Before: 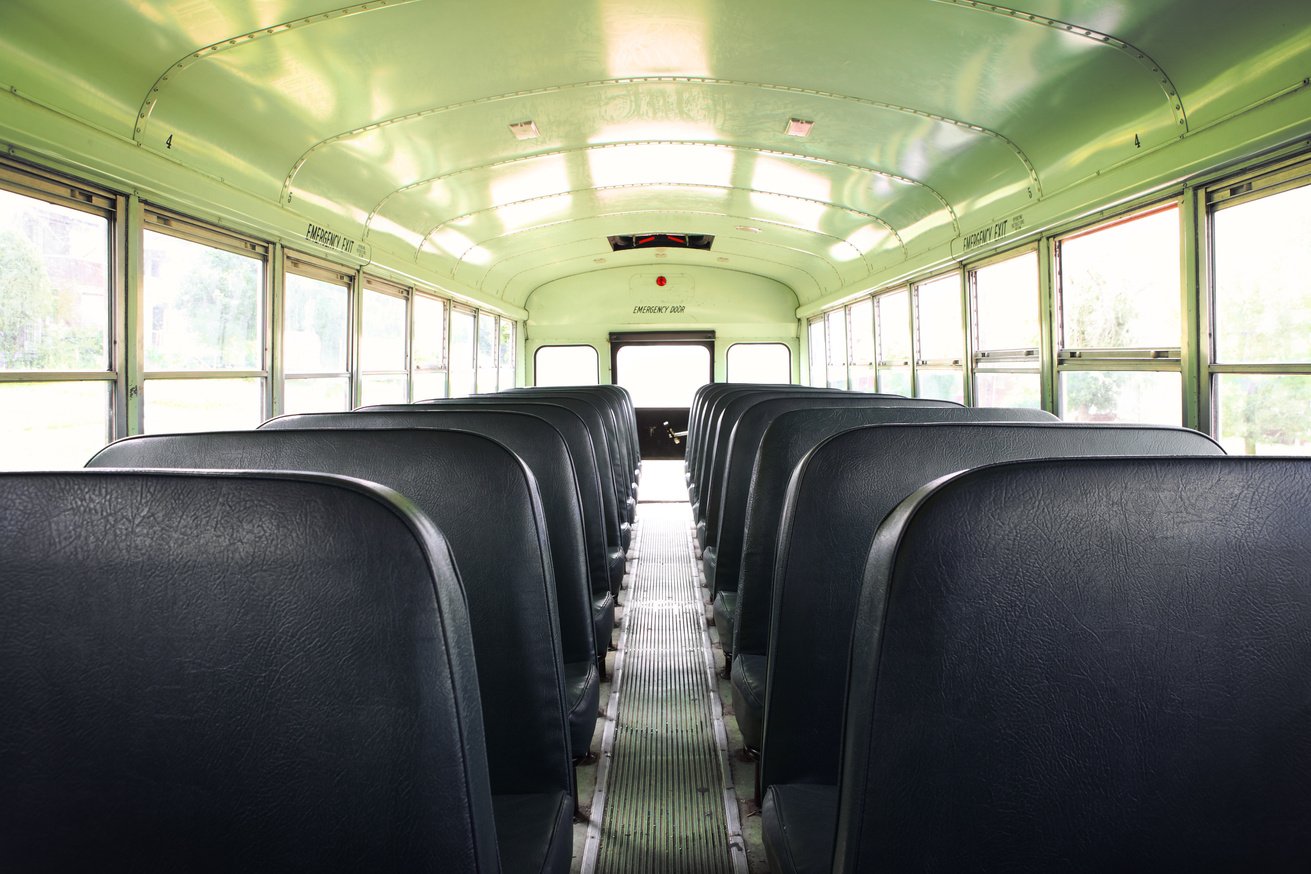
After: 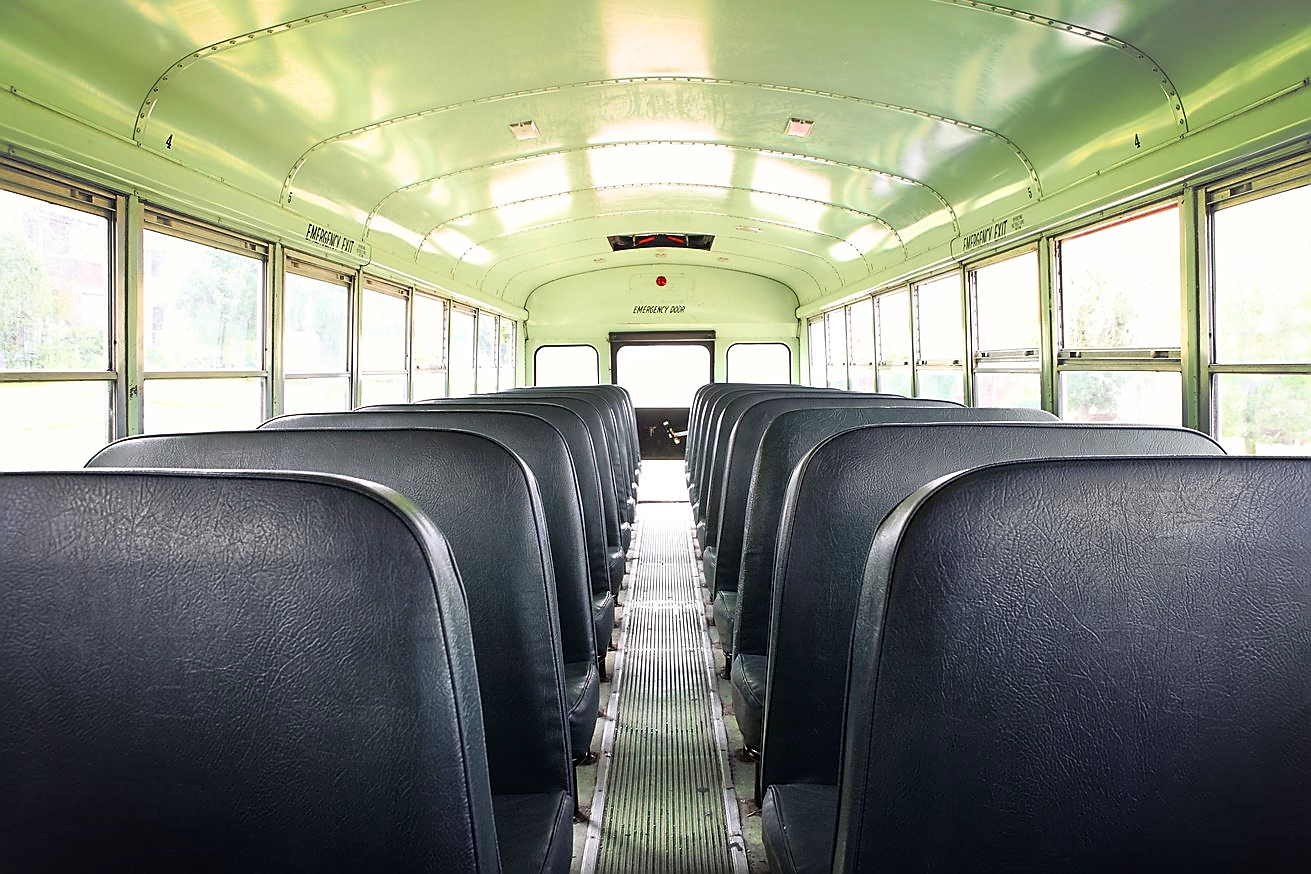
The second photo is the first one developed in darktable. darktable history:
contrast brightness saturation: contrast 0.138
tone equalizer: -7 EV 0.156 EV, -6 EV 0.615 EV, -5 EV 1.18 EV, -4 EV 1.34 EV, -3 EV 1.14 EV, -2 EV 0.6 EV, -1 EV 0.159 EV
sharpen: radius 1.361, amount 1.247, threshold 0.789
